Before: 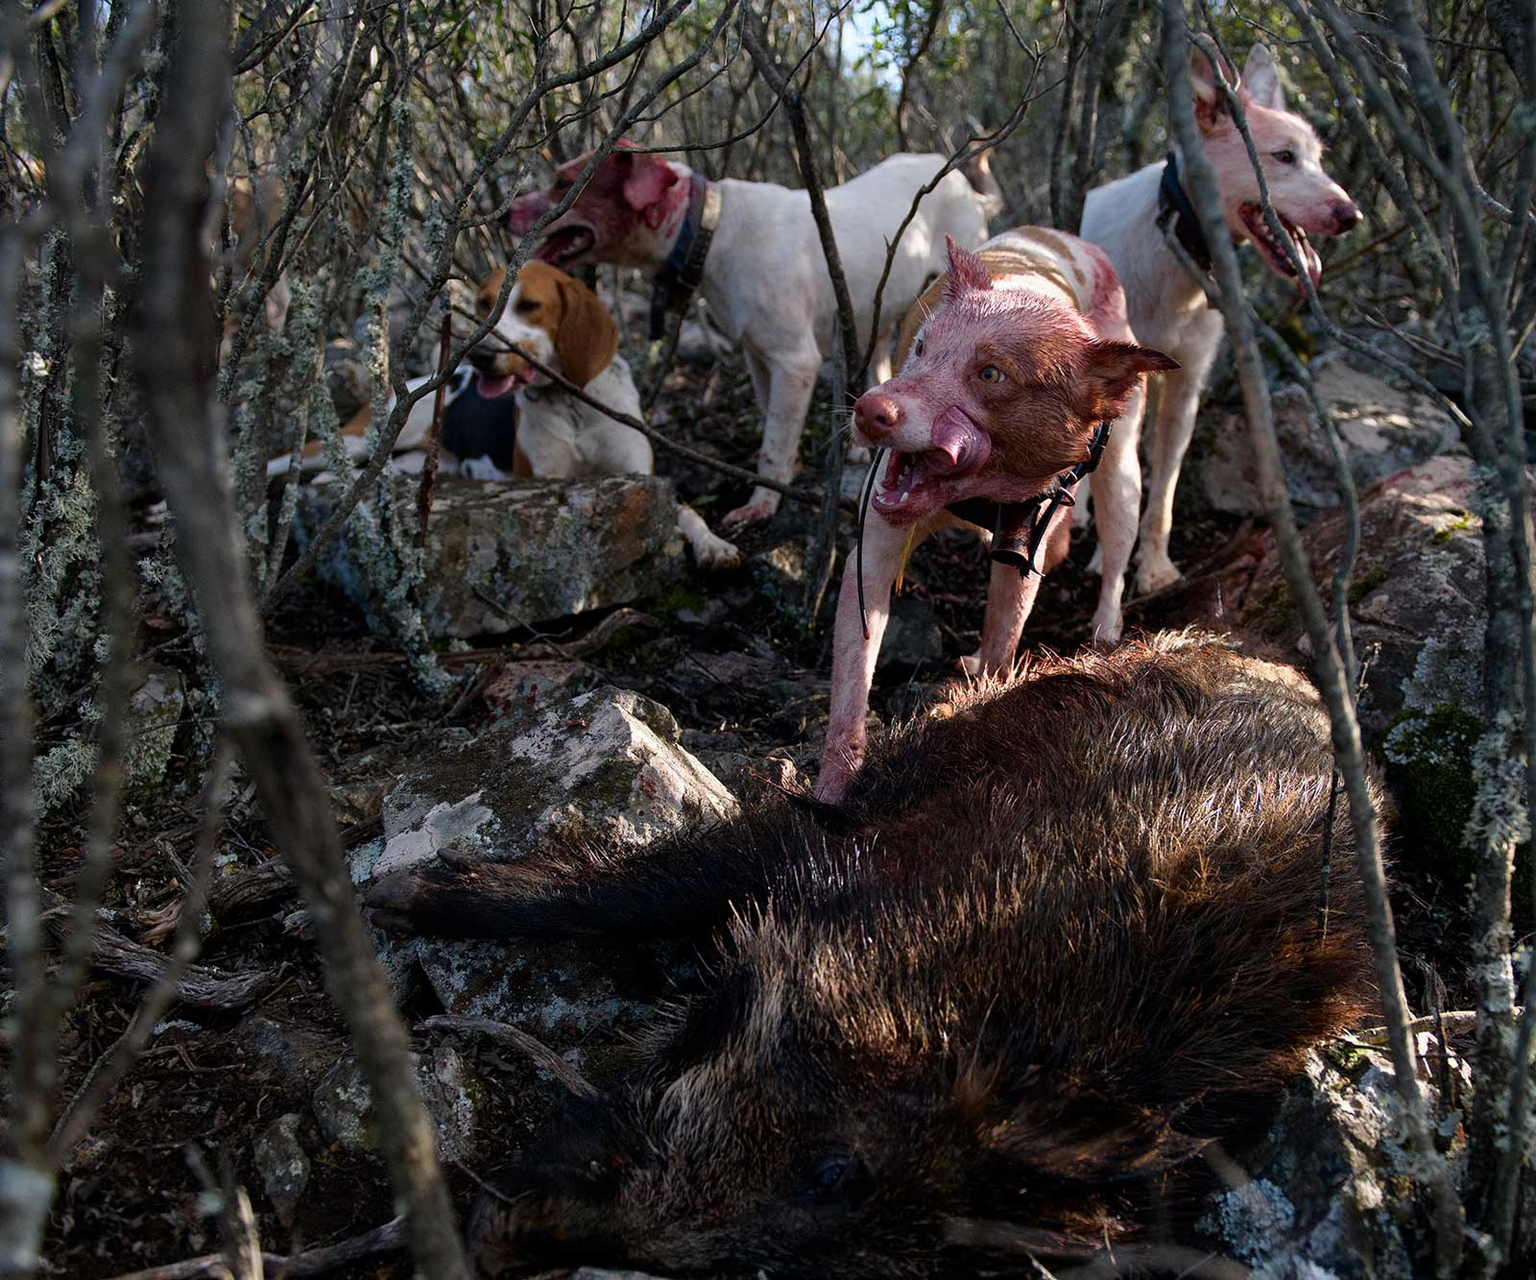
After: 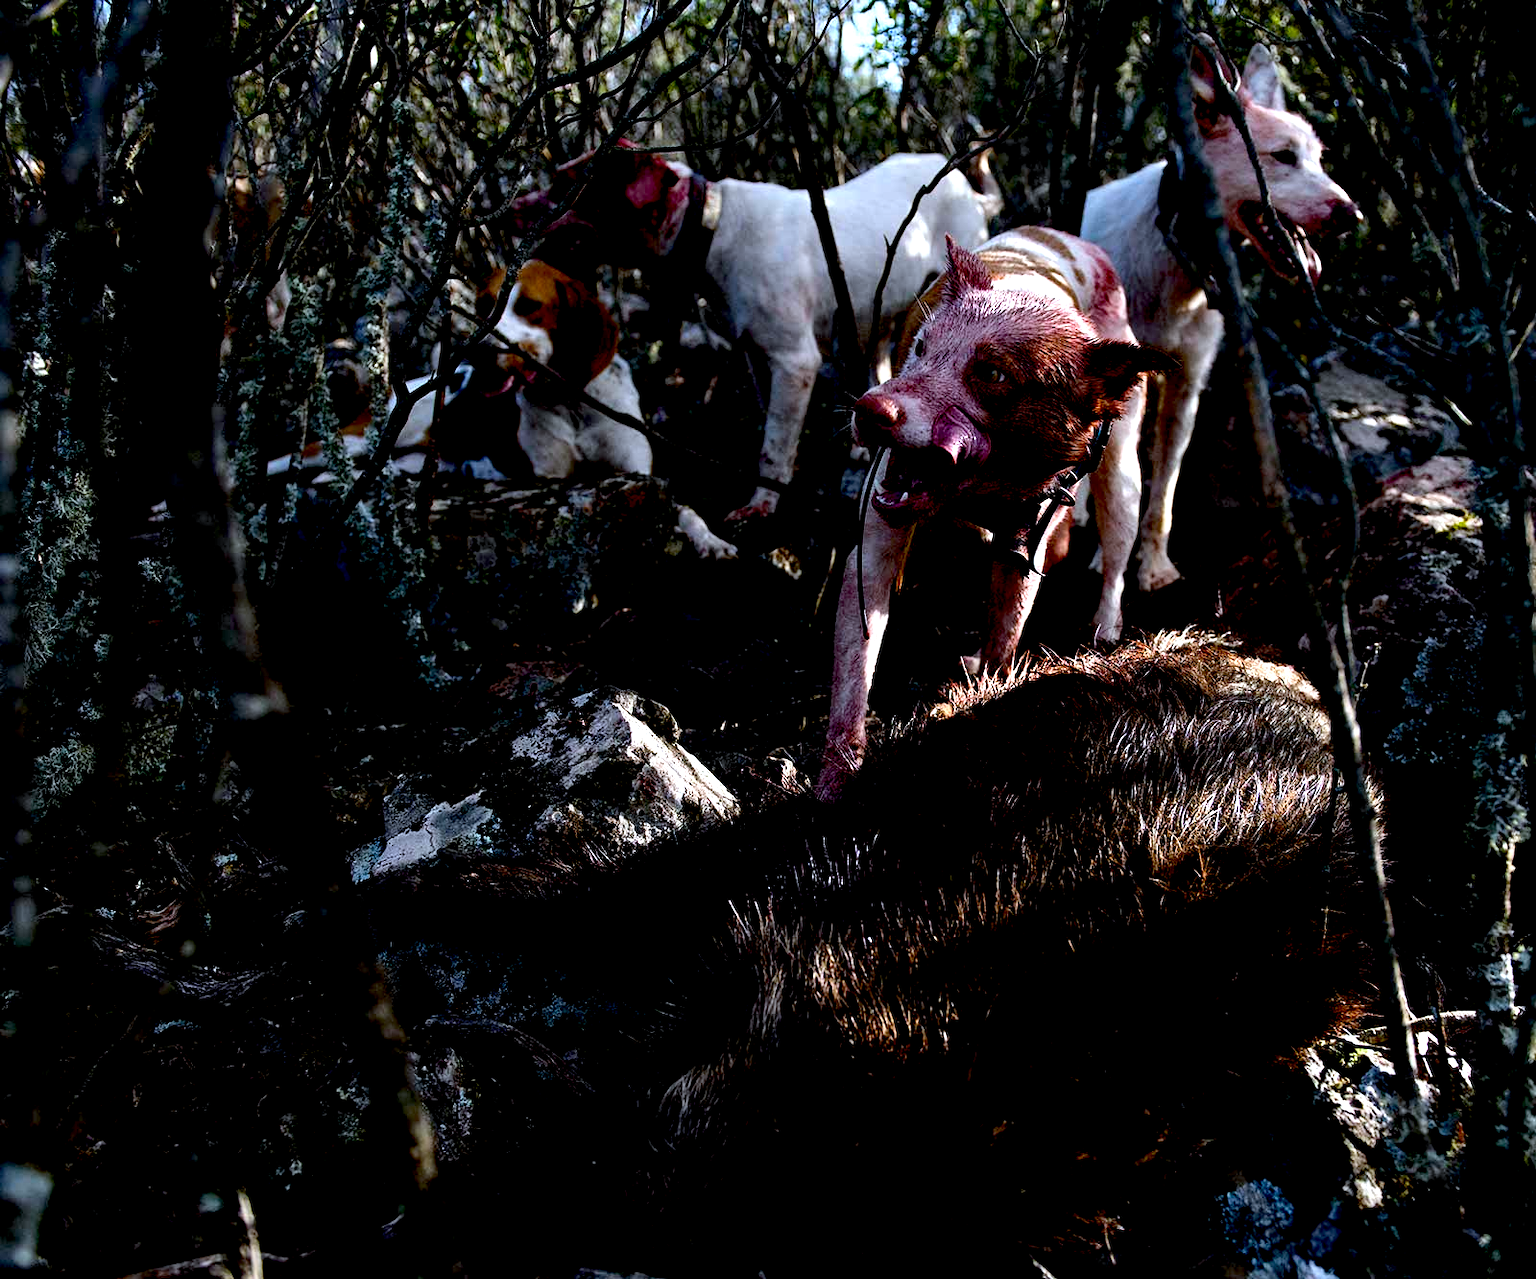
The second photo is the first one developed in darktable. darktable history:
tone equalizer: -8 EV -0.75 EV, -7 EV -0.7 EV, -6 EV -0.6 EV, -5 EV -0.4 EV, -3 EV 0.4 EV, -2 EV 0.6 EV, -1 EV 0.7 EV, +0 EV 0.75 EV, edges refinement/feathering 500, mask exposure compensation -1.57 EV, preserve details no
exposure: black level correction 0.056, compensate highlight preservation false
color calibration: illuminant custom, x 0.368, y 0.373, temperature 4330.32 K
